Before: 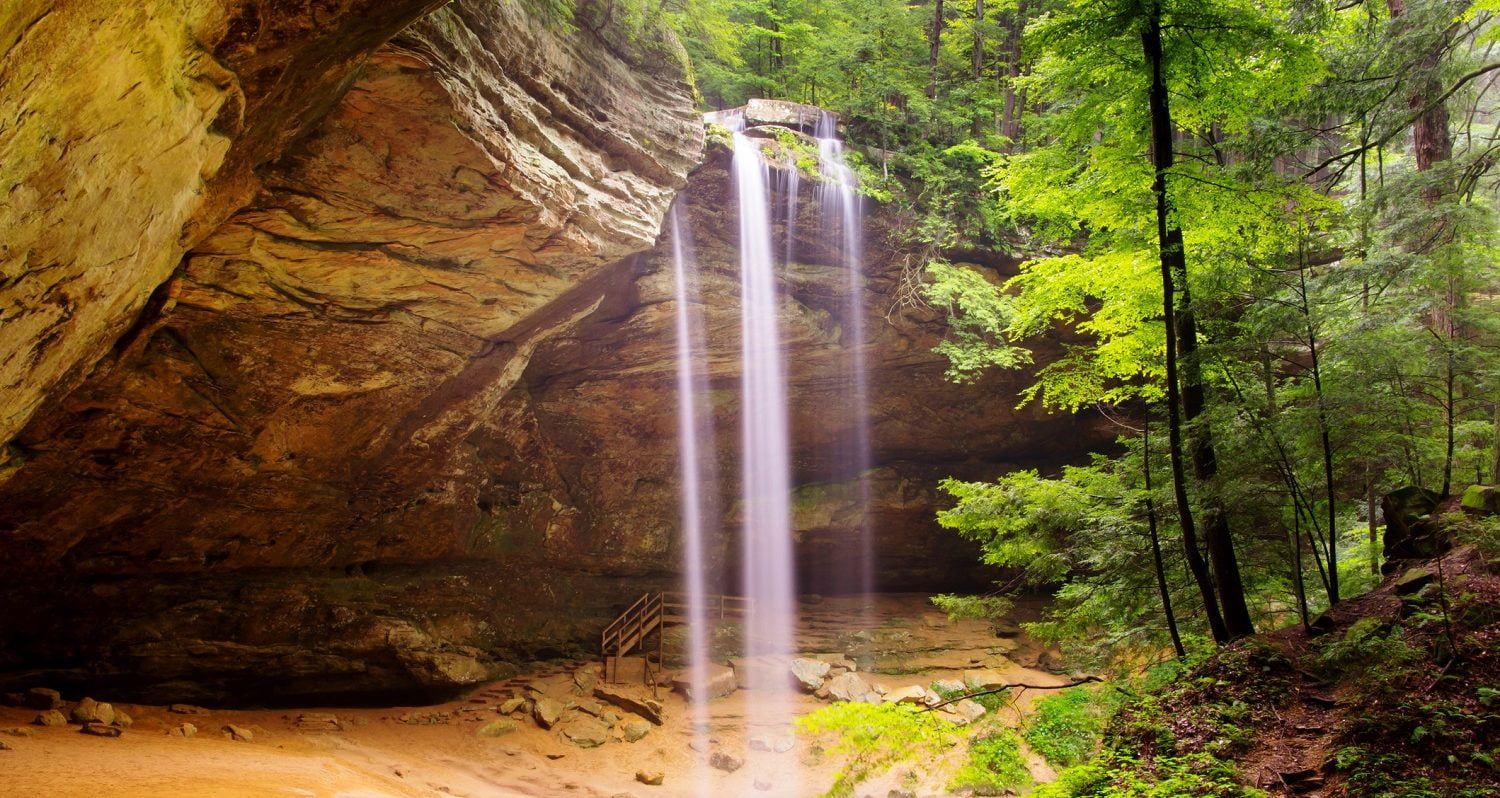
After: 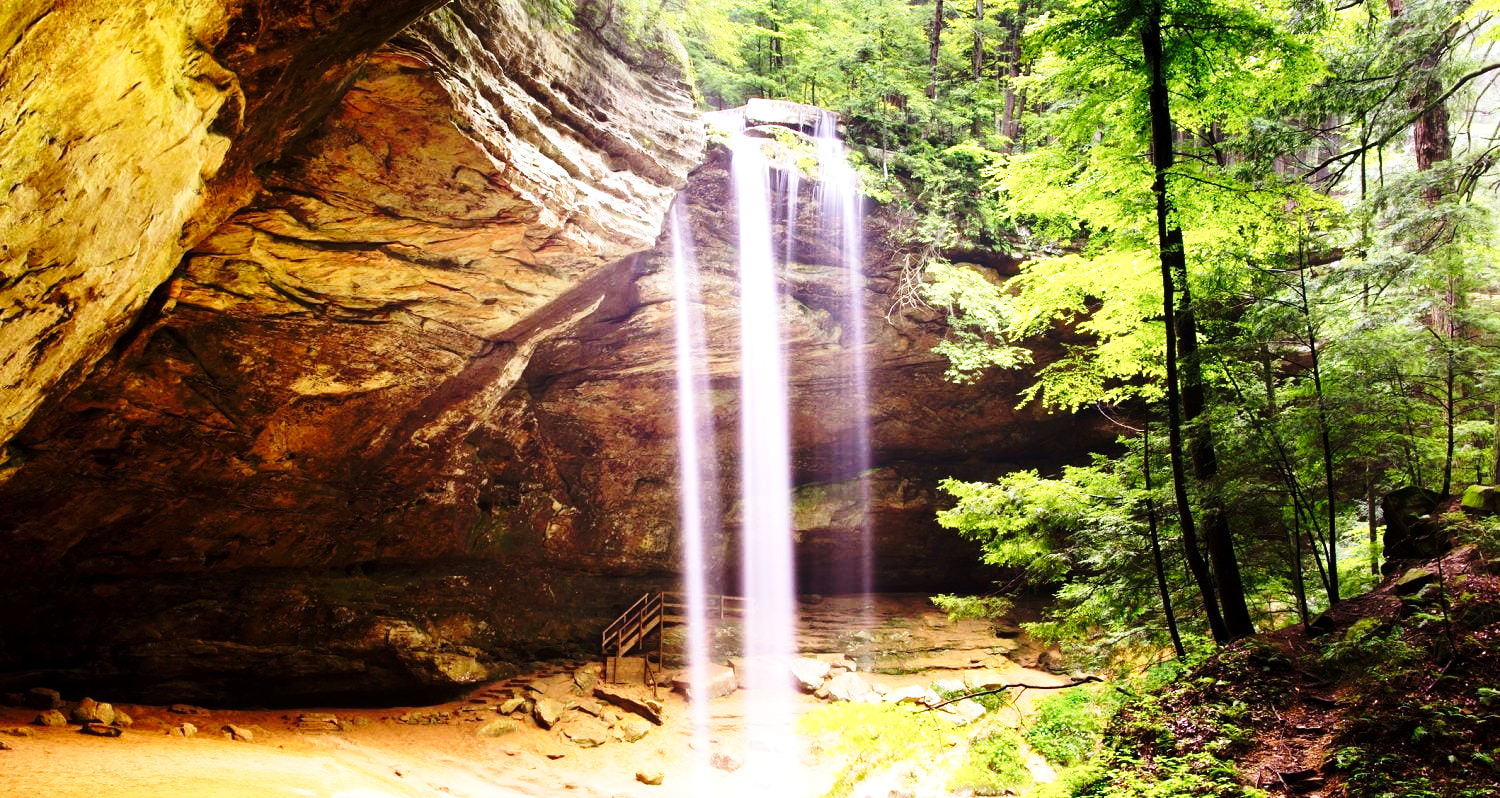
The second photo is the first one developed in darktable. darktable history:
base curve: curves: ch0 [(0, 0) (0.028, 0.03) (0.121, 0.232) (0.46, 0.748) (0.859, 0.968) (1, 1)], preserve colors none
color calibration: illuminant as shot in camera, x 0.358, y 0.373, temperature 4628.91 K, saturation algorithm version 1 (2020)
tone equalizer: -8 EV -0.731 EV, -7 EV -0.687 EV, -6 EV -0.562 EV, -5 EV -0.376 EV, -3 EV 0.385 EV, -2 EV 0.6 EV, -1 EV 0.679 EV, +0 EV 0.77 EV, edges refinement/feathering 500, mask exposure compensation -1.57 EV, preserve details no
